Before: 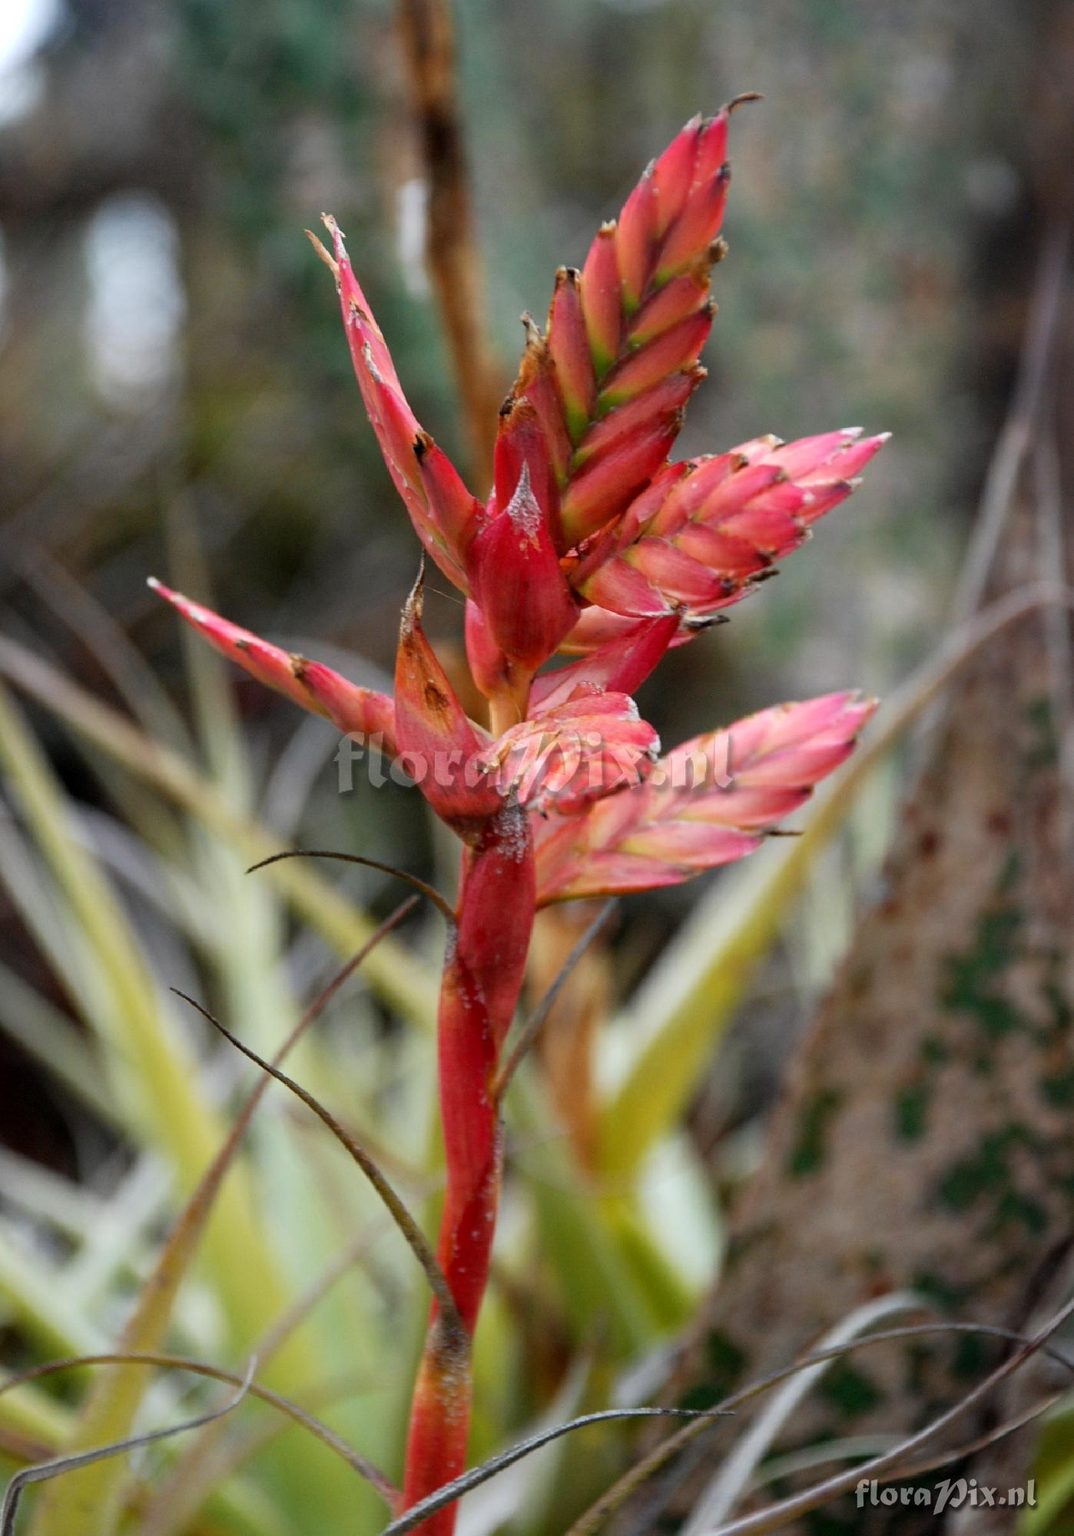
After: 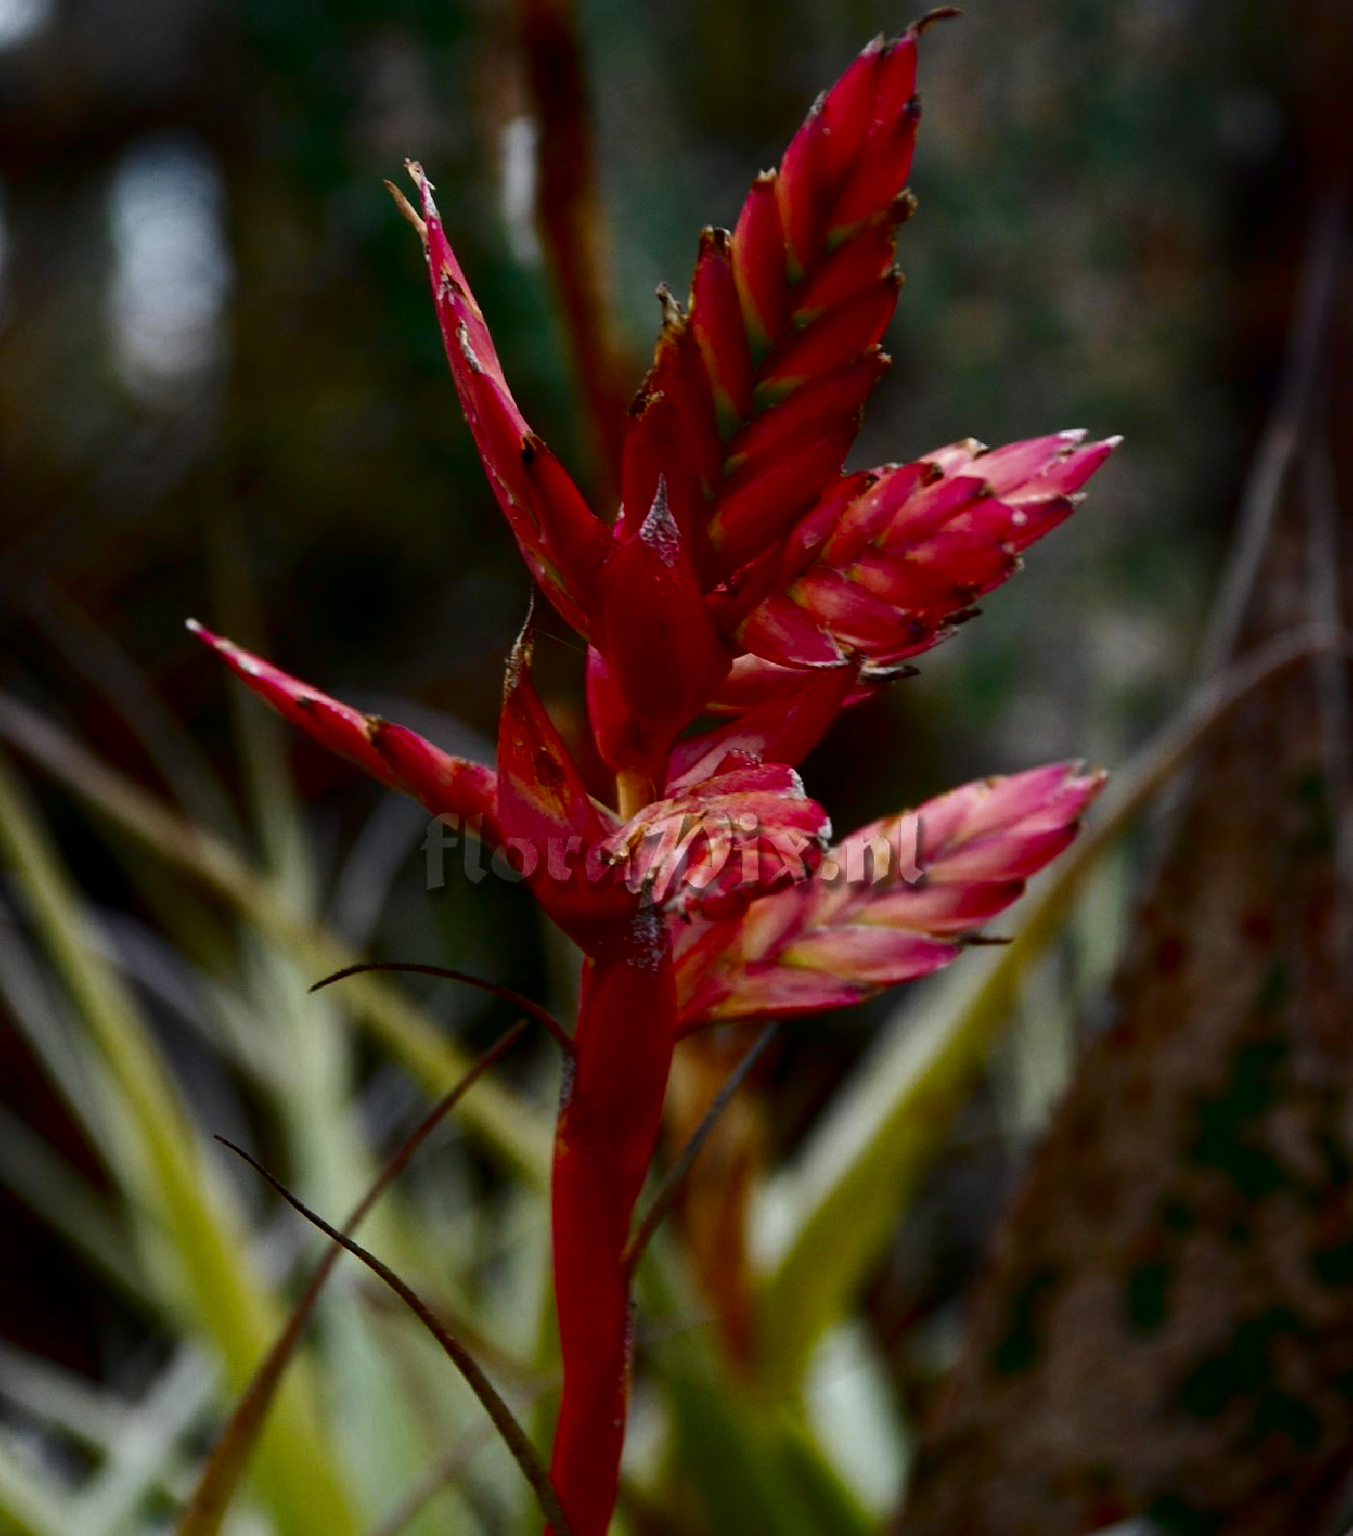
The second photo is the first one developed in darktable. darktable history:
contrast brightness saturation: contrast 0.09, brightness -0.59, saturation 0.17
crop and rotate: top 5.667%, bottom 14.937%
